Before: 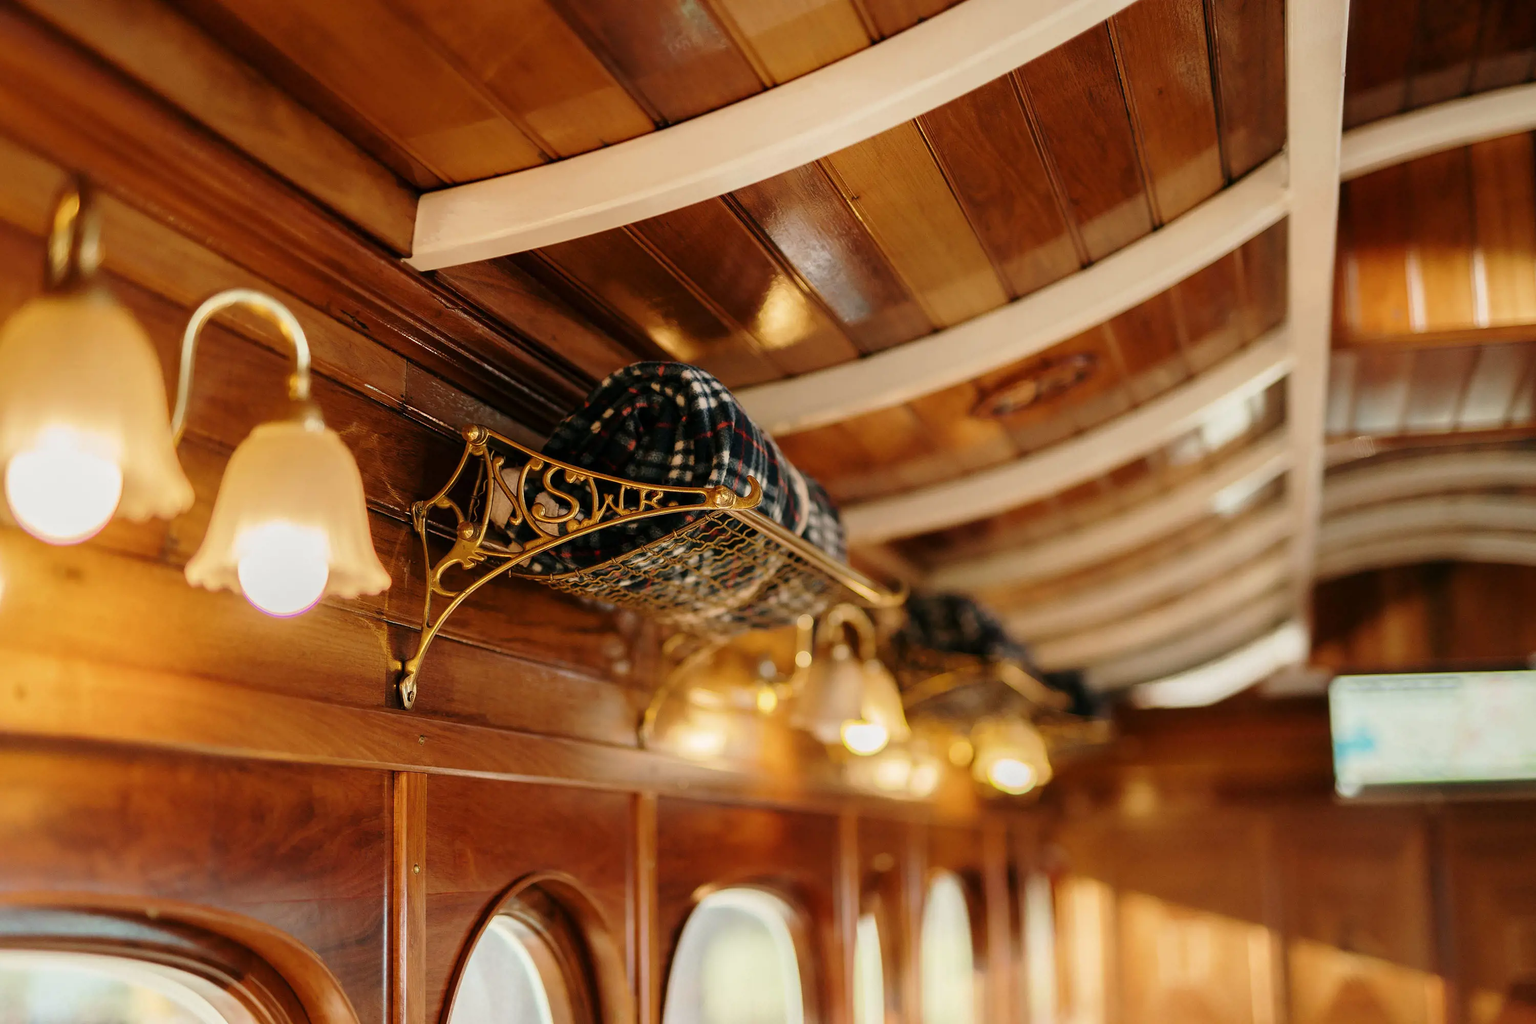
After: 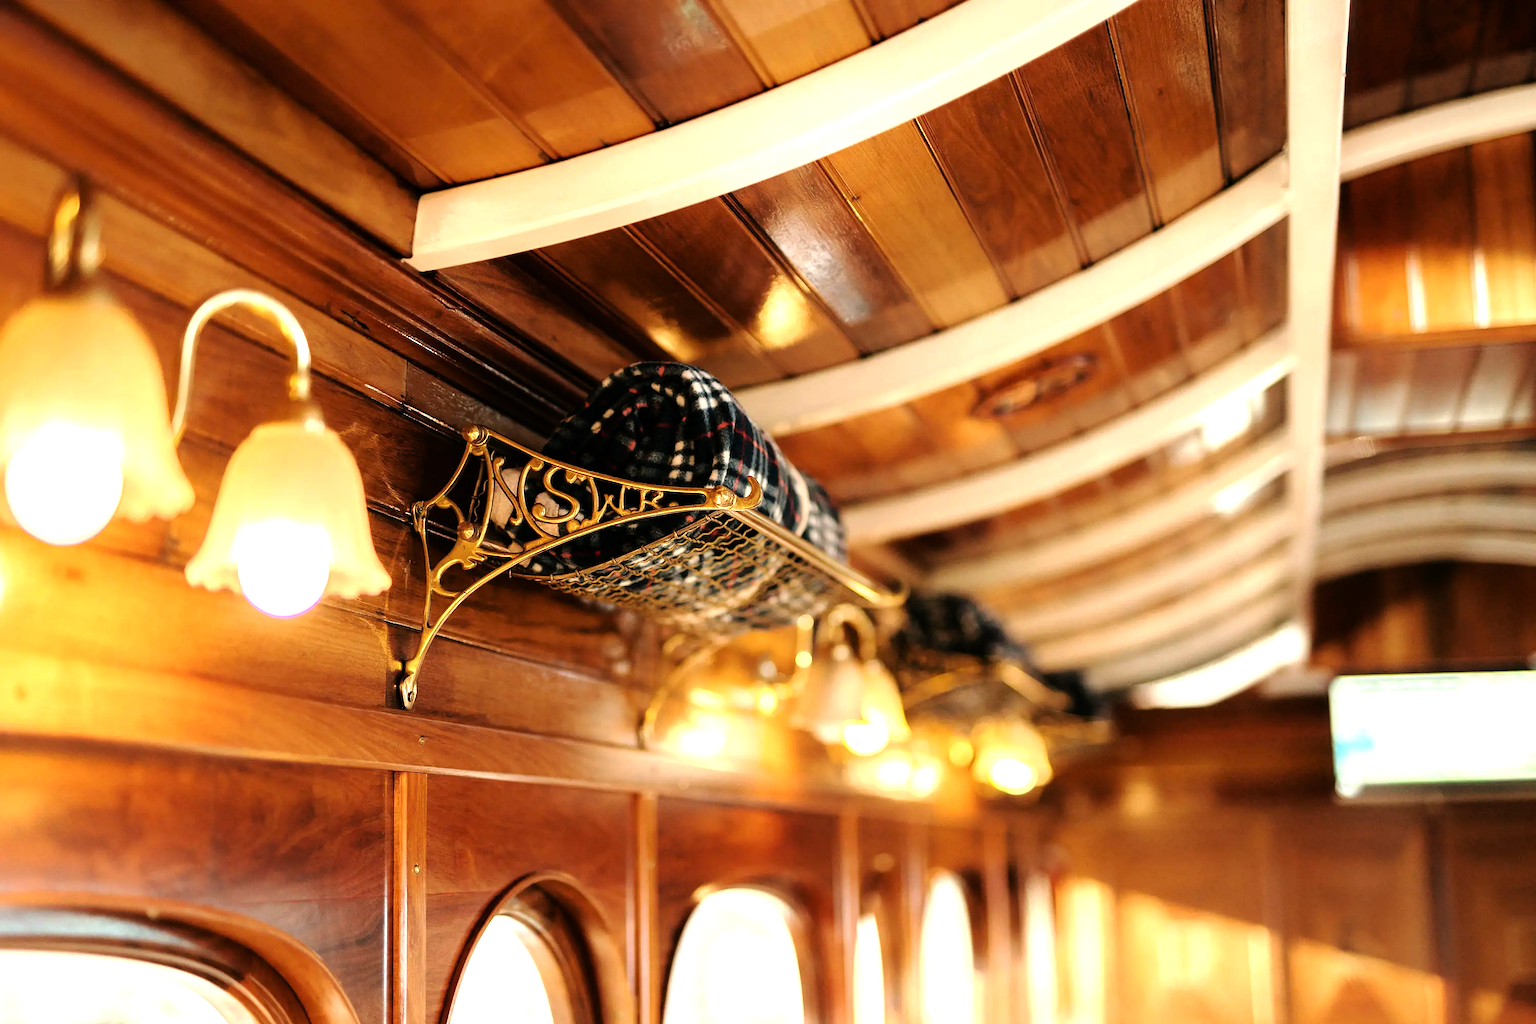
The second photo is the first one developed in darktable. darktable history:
tone equalizer: -8 EV -1.12 EV, -7 EV -1.03 EV, -6 EV -0.882 EV, -5 EV -0.541 EV, -3 EV 0.555 EV, -2 EV 0.88 EV, -1 EV 0.987 EV, +0 EV 1.08 EV
